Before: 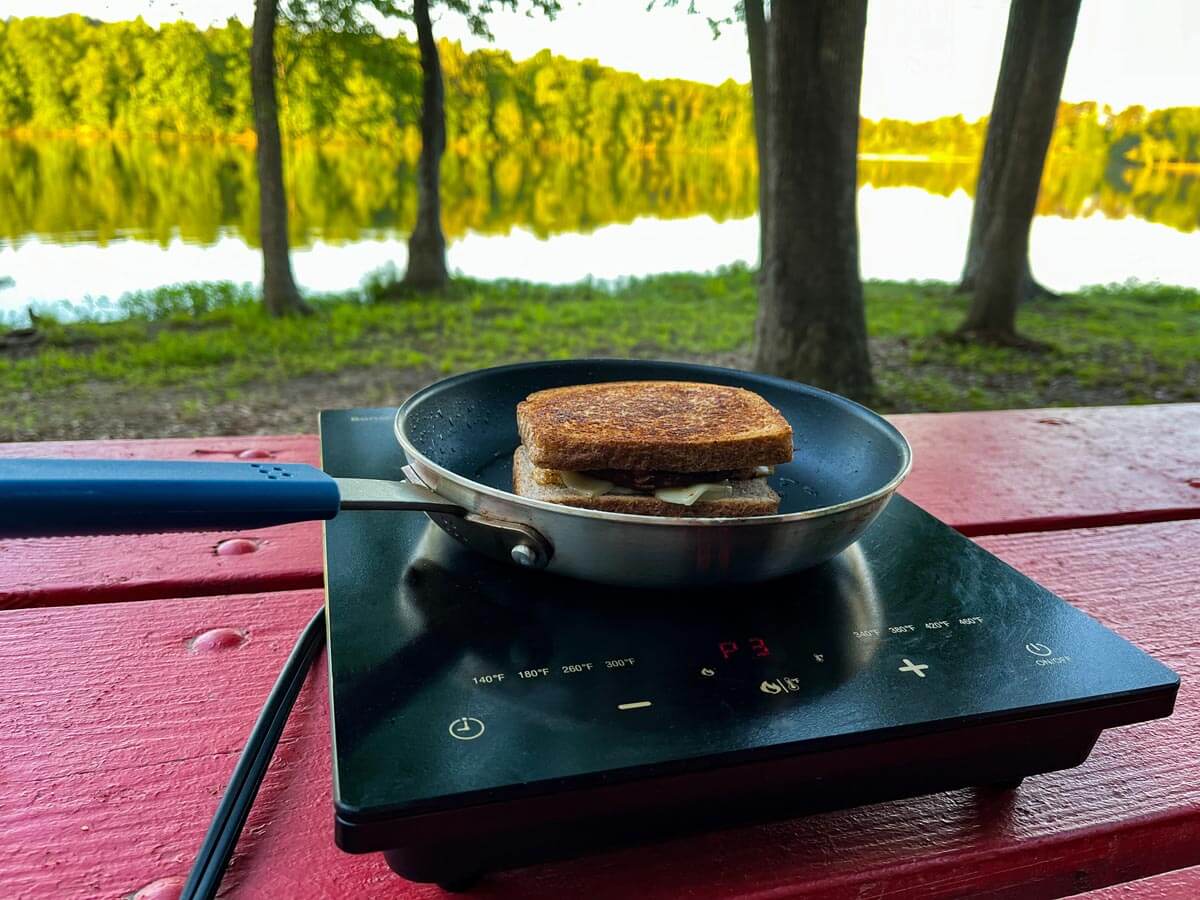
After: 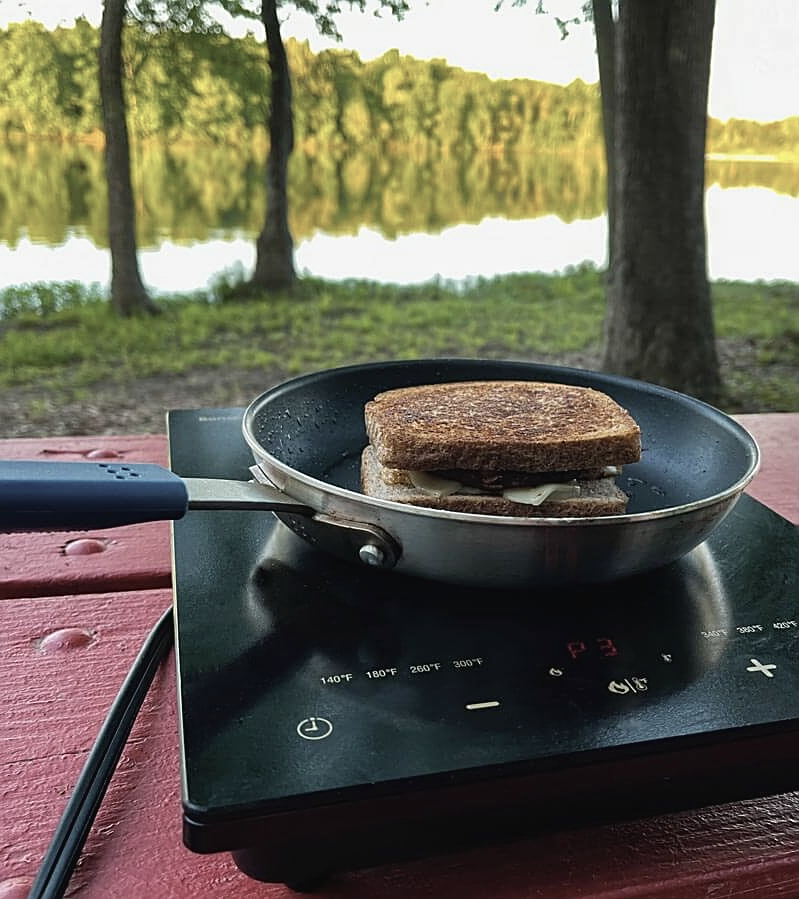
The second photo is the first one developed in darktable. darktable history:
sharpen: on, module defaults
contrast brightness saturation: contrast -0.05, saturation -0.41
crop and rotate: left 12.673%, right 20.66%
